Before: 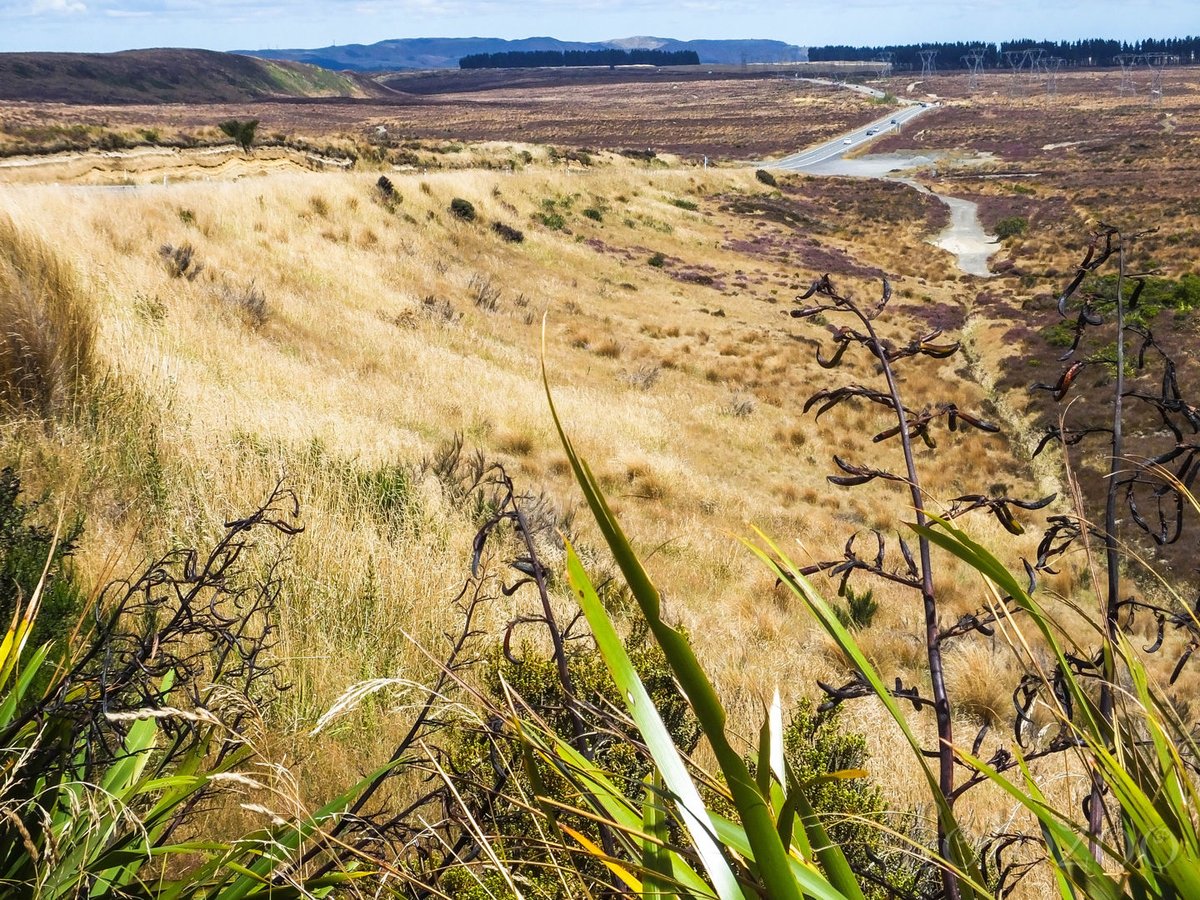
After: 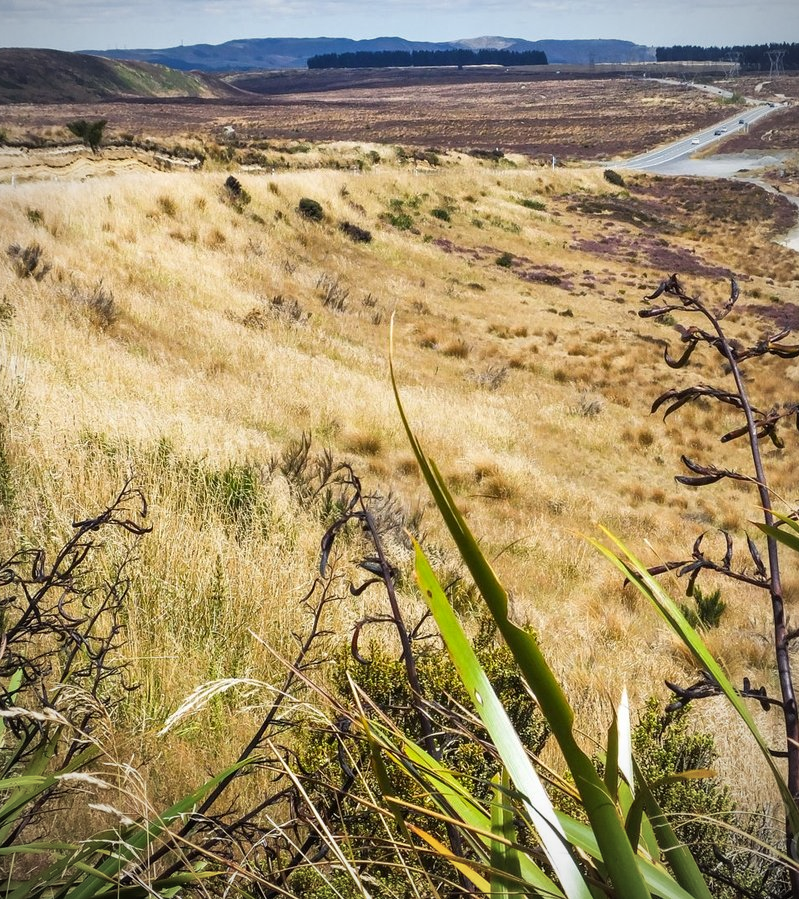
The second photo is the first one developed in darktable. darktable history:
crop and rotate: left 12.673%, right 20.66%
vignetting: fall-off radius 60.92%
shadows and highlights: shadows 20.91, highlights -35.45, soften with gaussian
